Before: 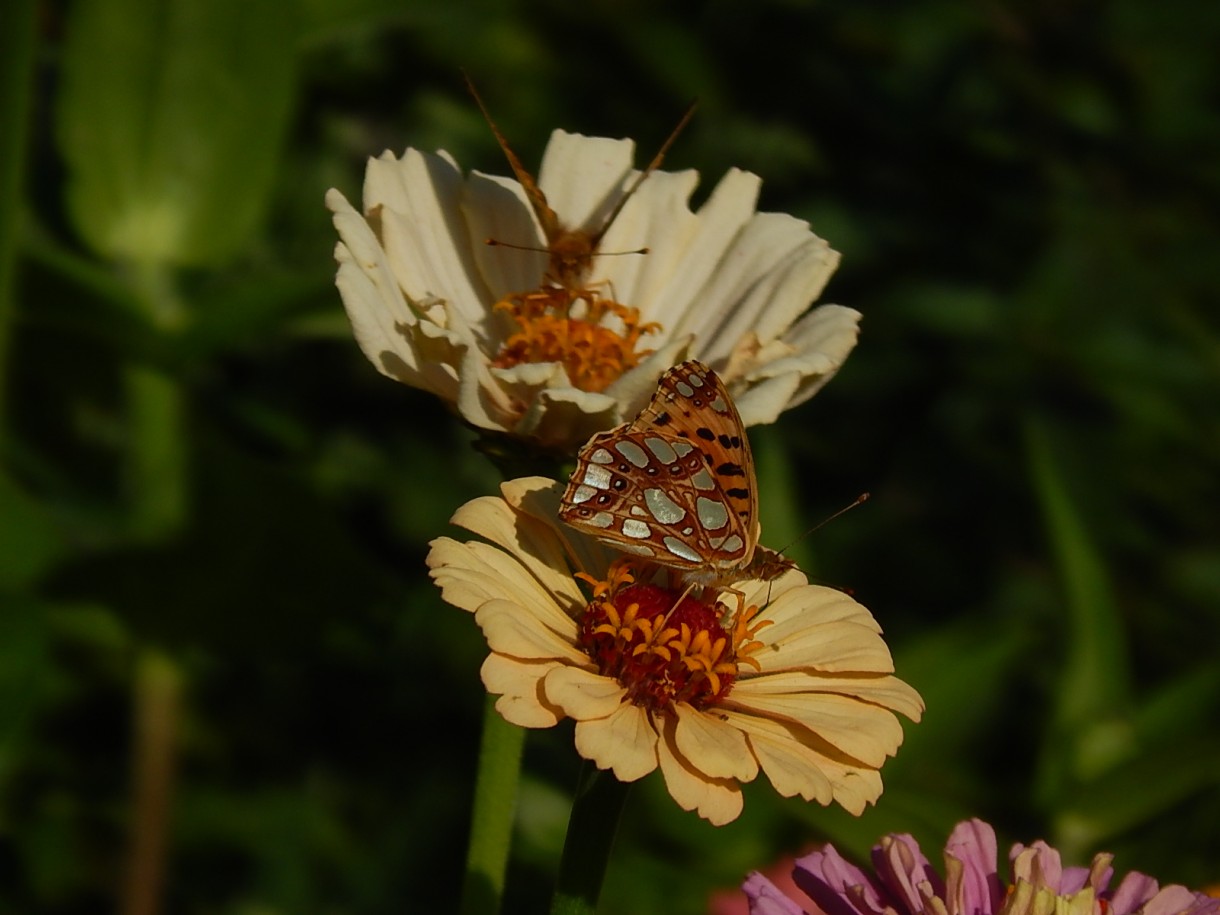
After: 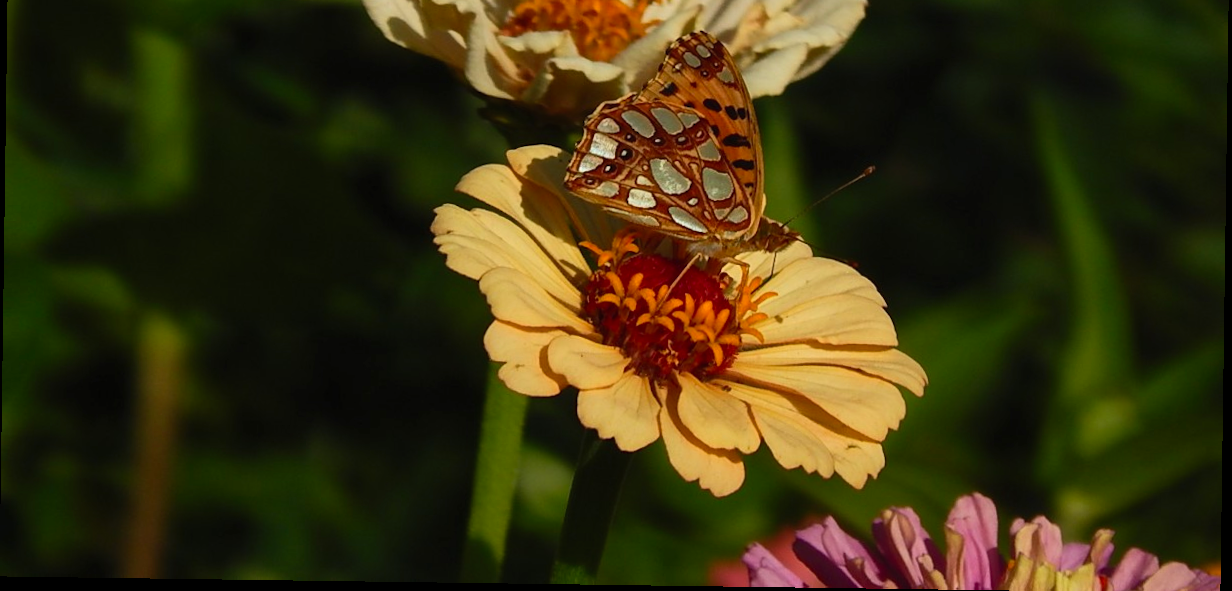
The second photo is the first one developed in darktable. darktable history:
crop and rotate: top 36.435%
contrast brightness saturation: contrast 0.2, brightness 0.16, saturation 0.22
rotate and perspective: rotation 0.8°, automatic cropping off
